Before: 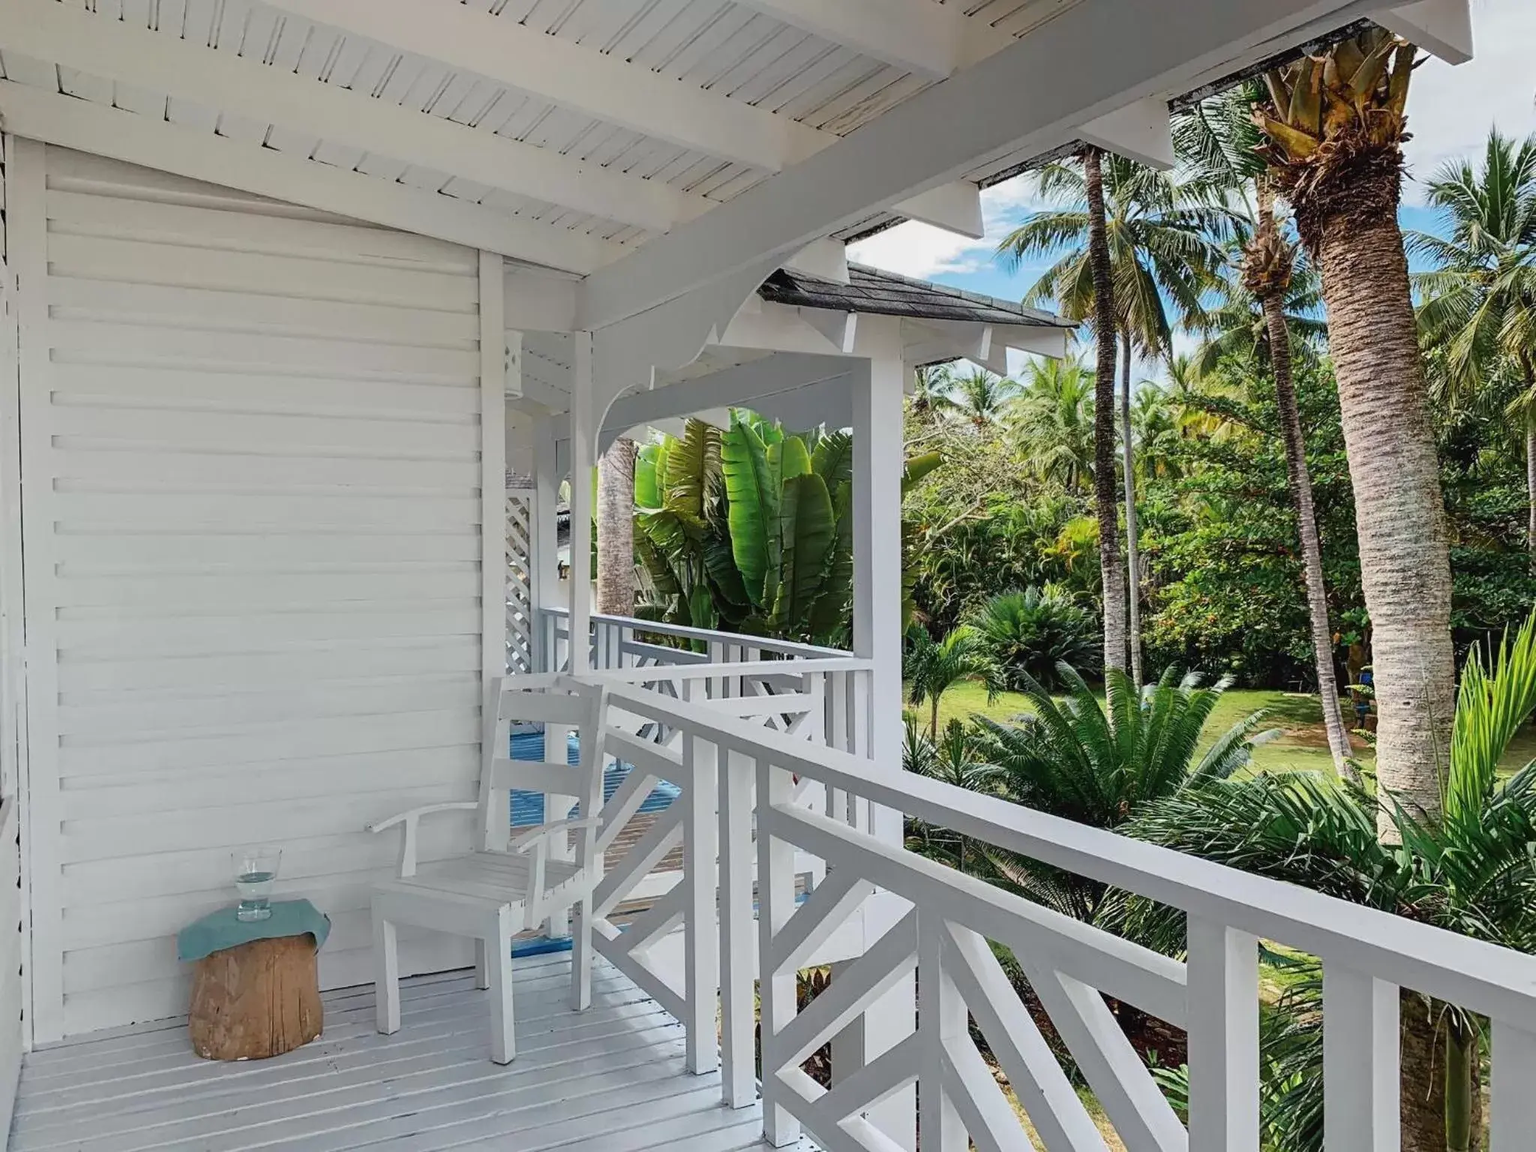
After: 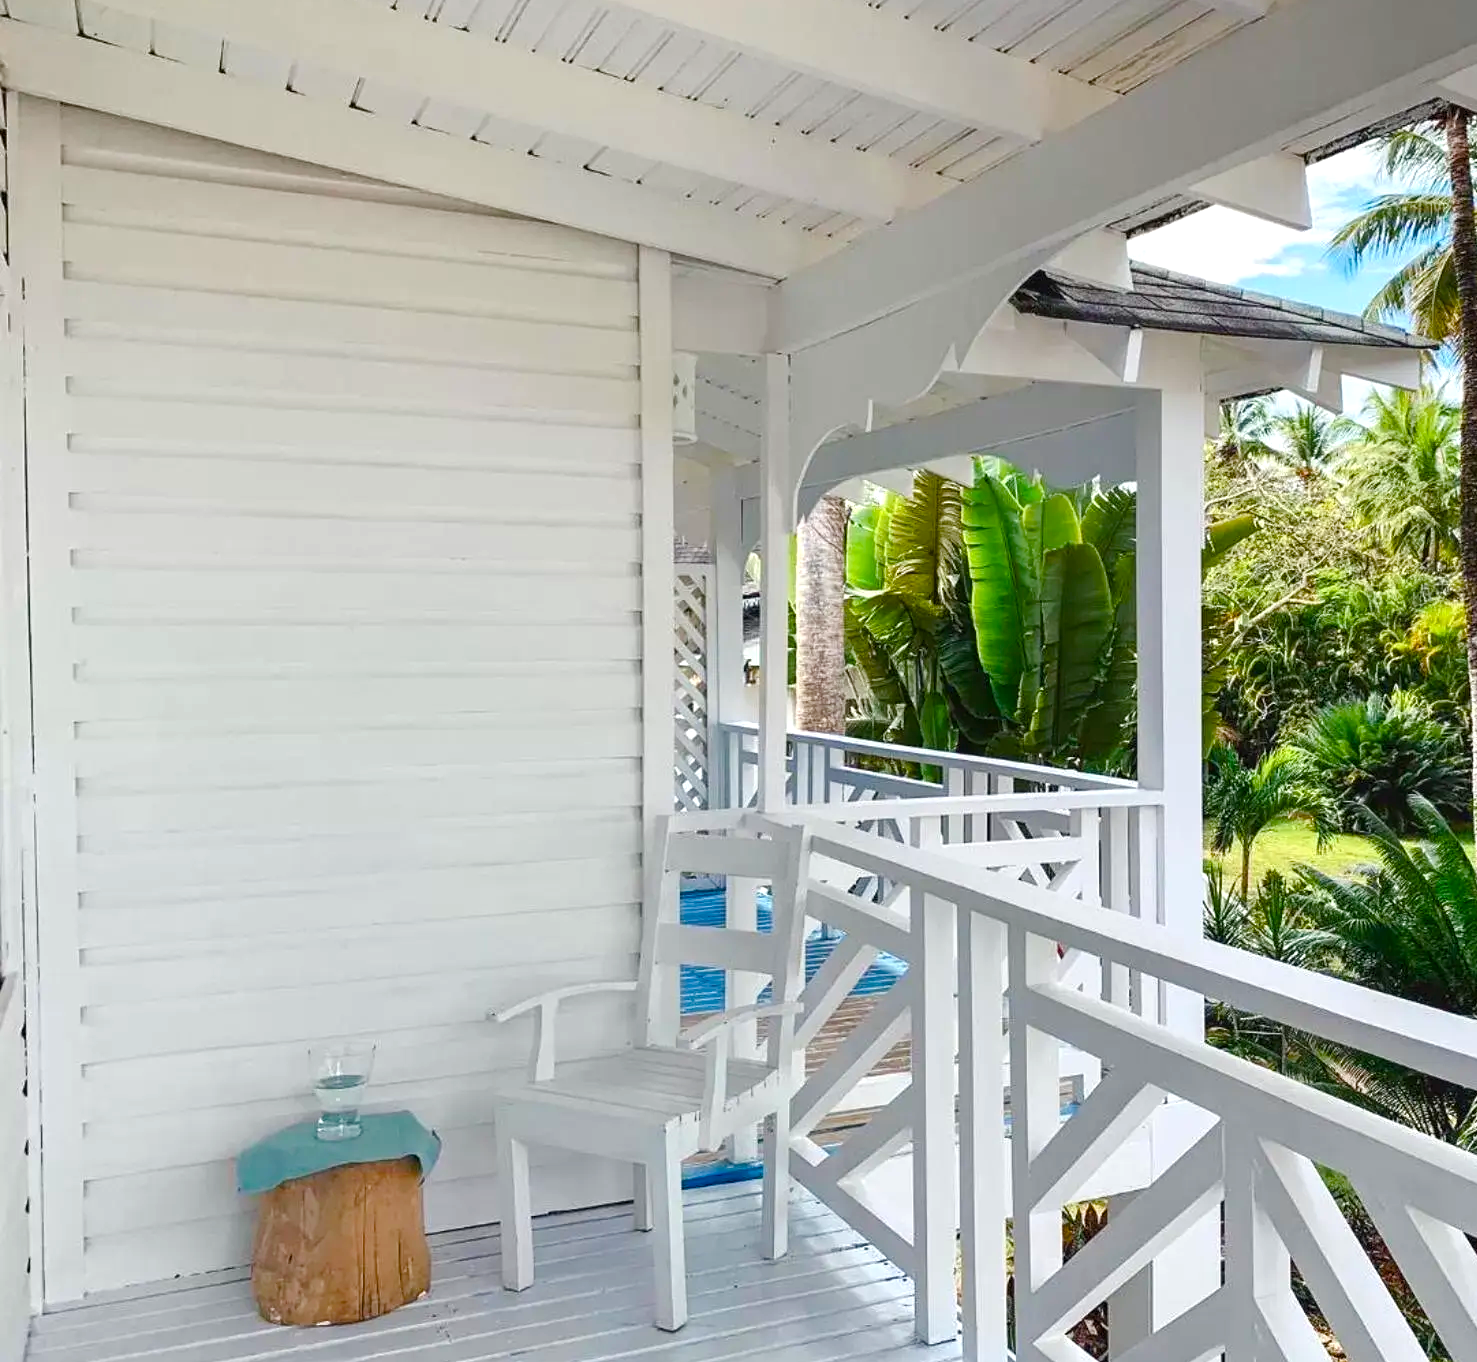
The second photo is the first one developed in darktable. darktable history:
crop: top 5.779%, right 27.874%, bottom 5.548%
color balance rgb: perceptual saturation grading › global saturation 23.568%, perceptual saturation grading › highlights -23.755%, perceptual saturation grading › mid-tones 23.745%, perceptual saturation grading › shadows 40.87%, global vibrance 14.822%
exposure: exposure 0.558 EV, compensate highlight preservation false
